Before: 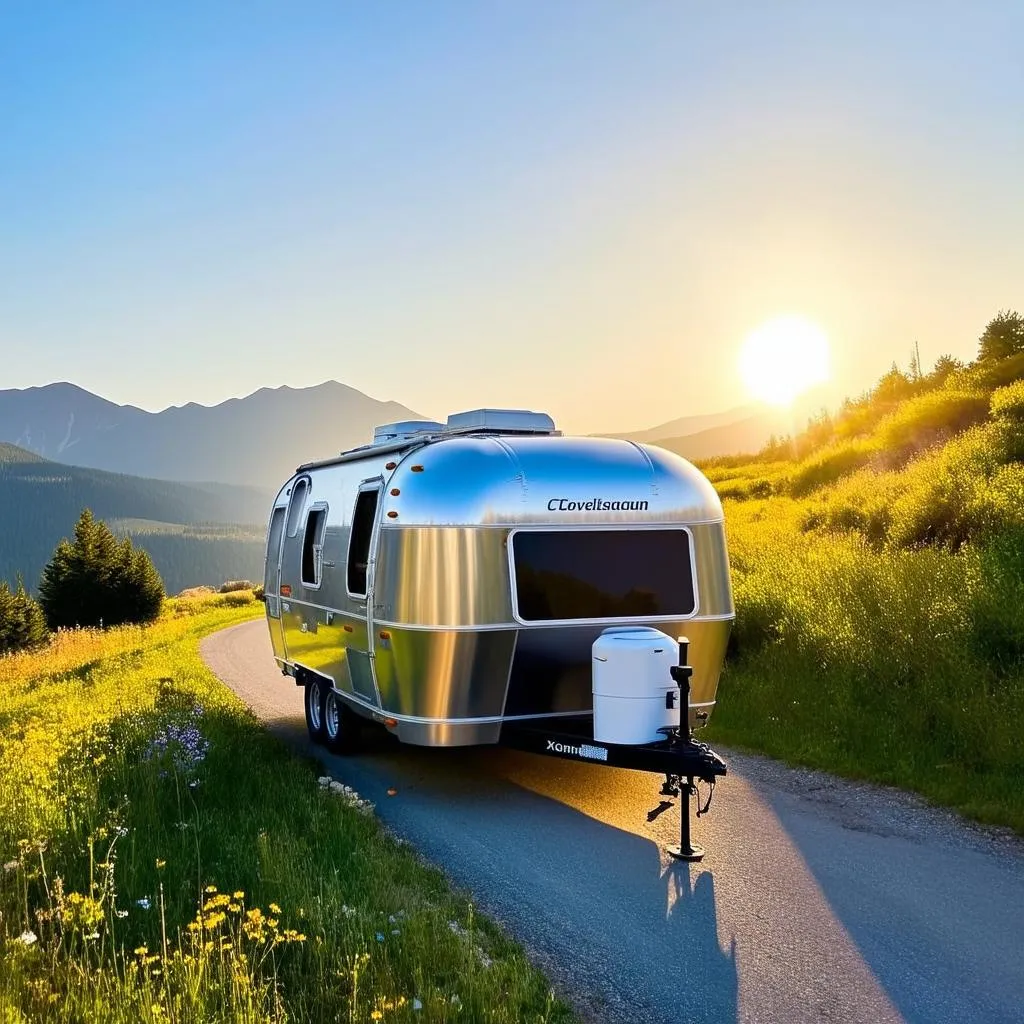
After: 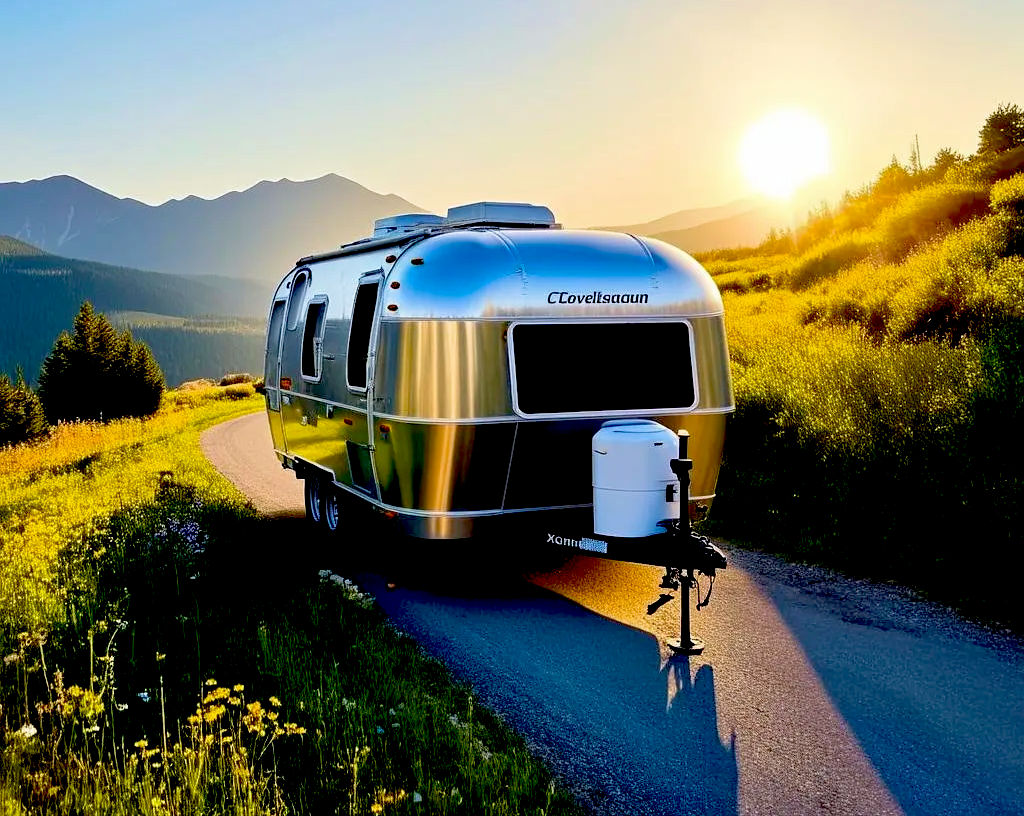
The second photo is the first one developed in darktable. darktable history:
exposure: black level correction 0.056, compensate highlight preservation false
crop and rotate: top 20.216%
velvia: on, module defaults
